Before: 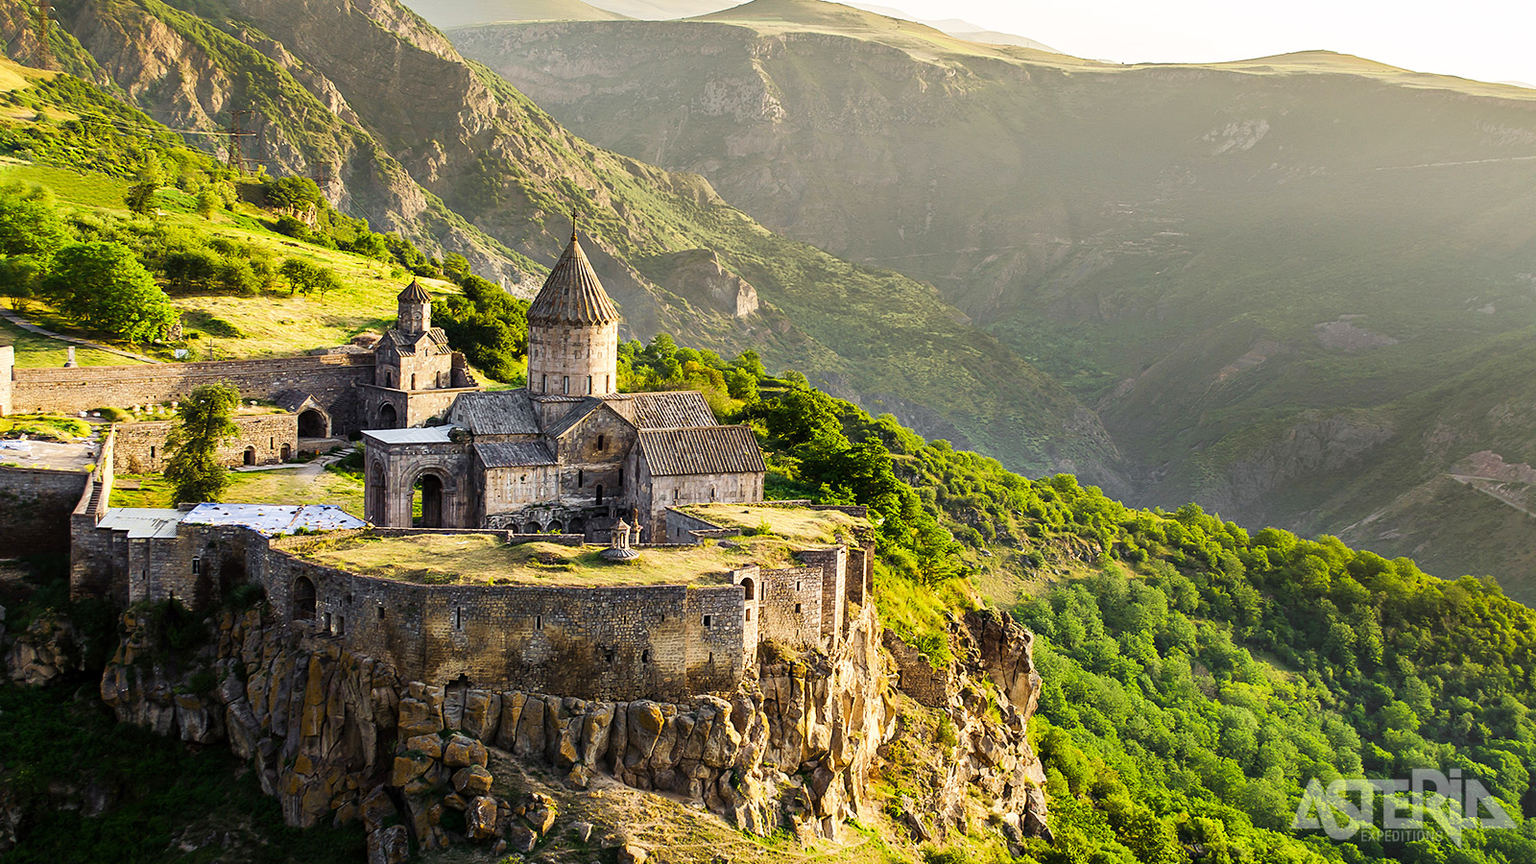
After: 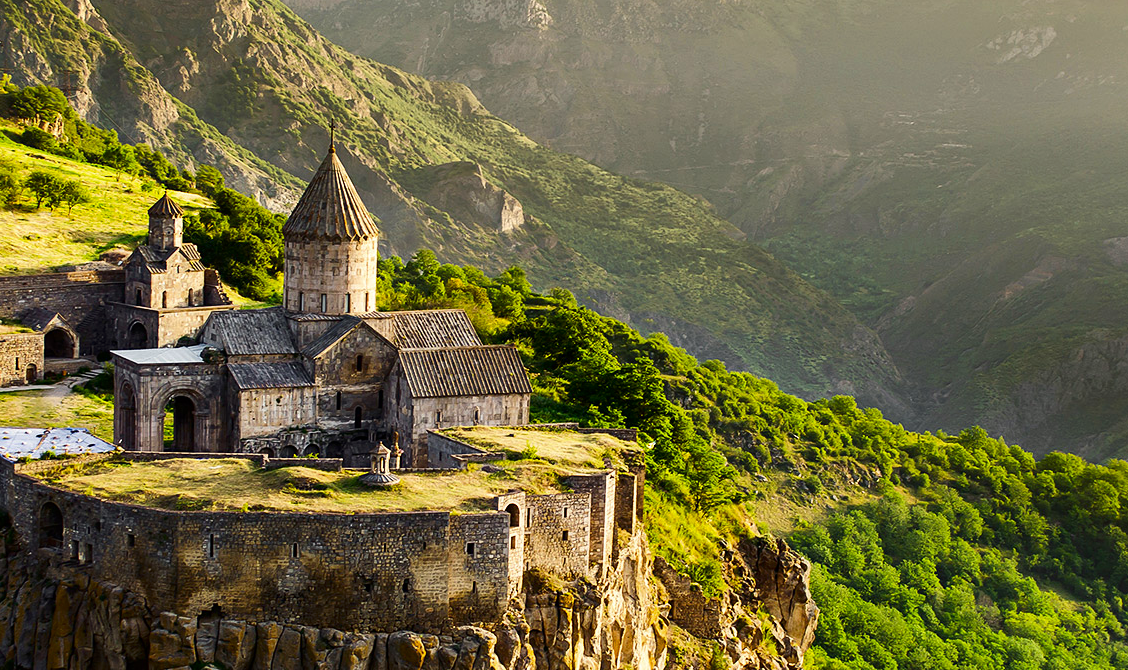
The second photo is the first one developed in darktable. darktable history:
color correction: highlights b* 2.95
crop and rotate: left 16.665%, top 10.911%, right 12.825%, bottom 14.614%
contrast brightness saturation: contrast 0.066, brightness -0.126, saturation 0.061
